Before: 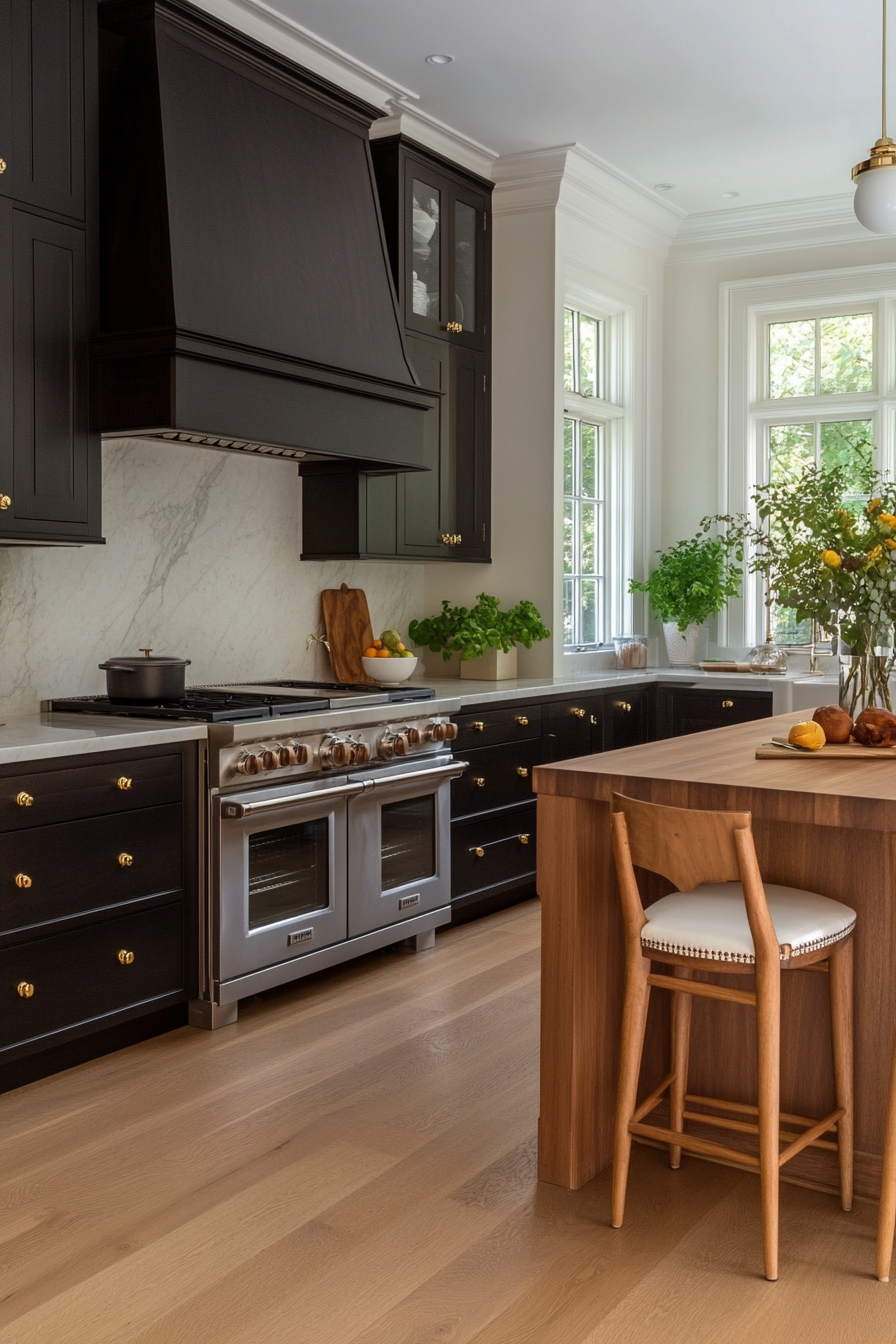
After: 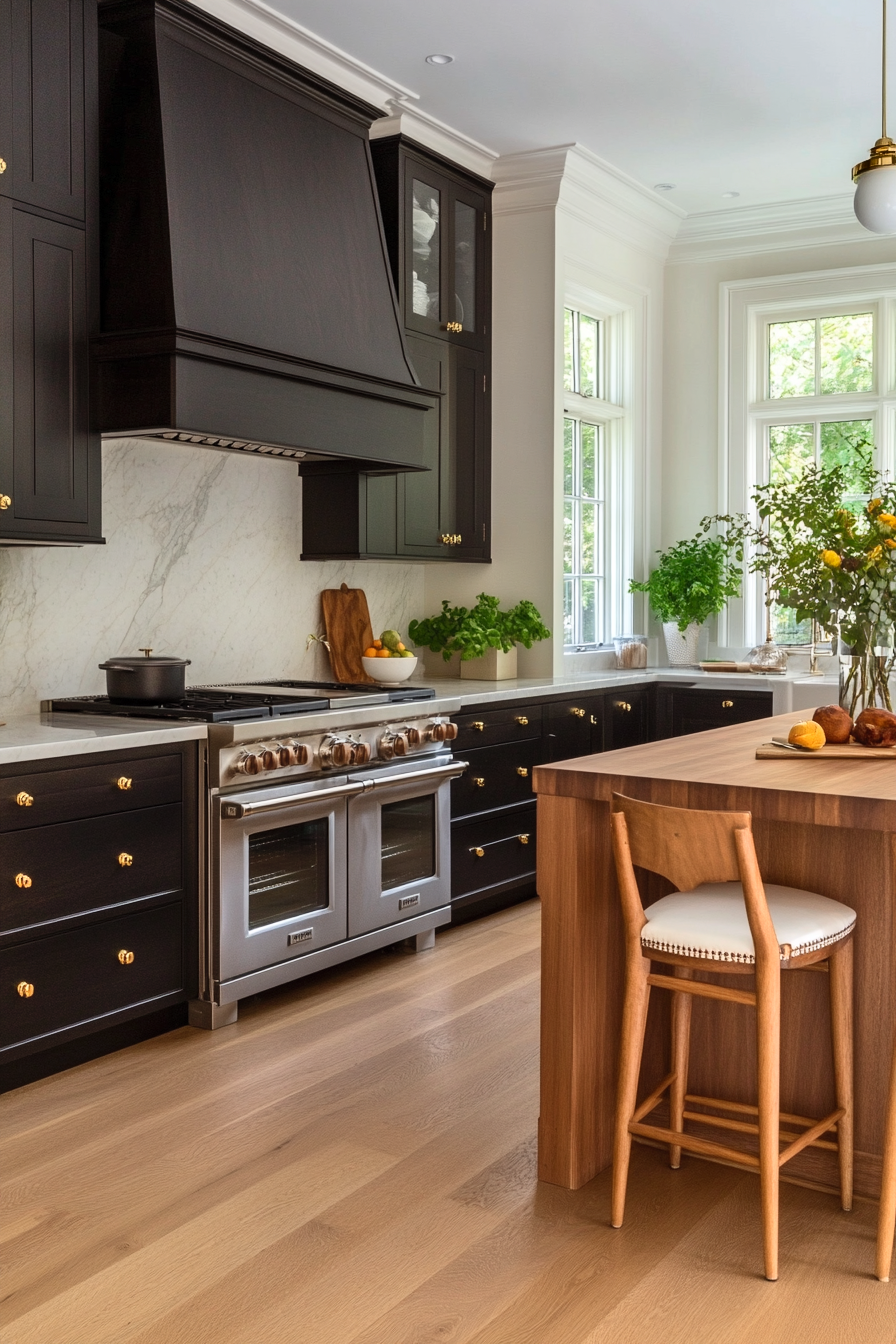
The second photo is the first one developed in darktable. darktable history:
contrast brightness saturation: contrast 0.203, brightness 0.146, saturation 0.139
shadows and highlights: soften with gaussian
